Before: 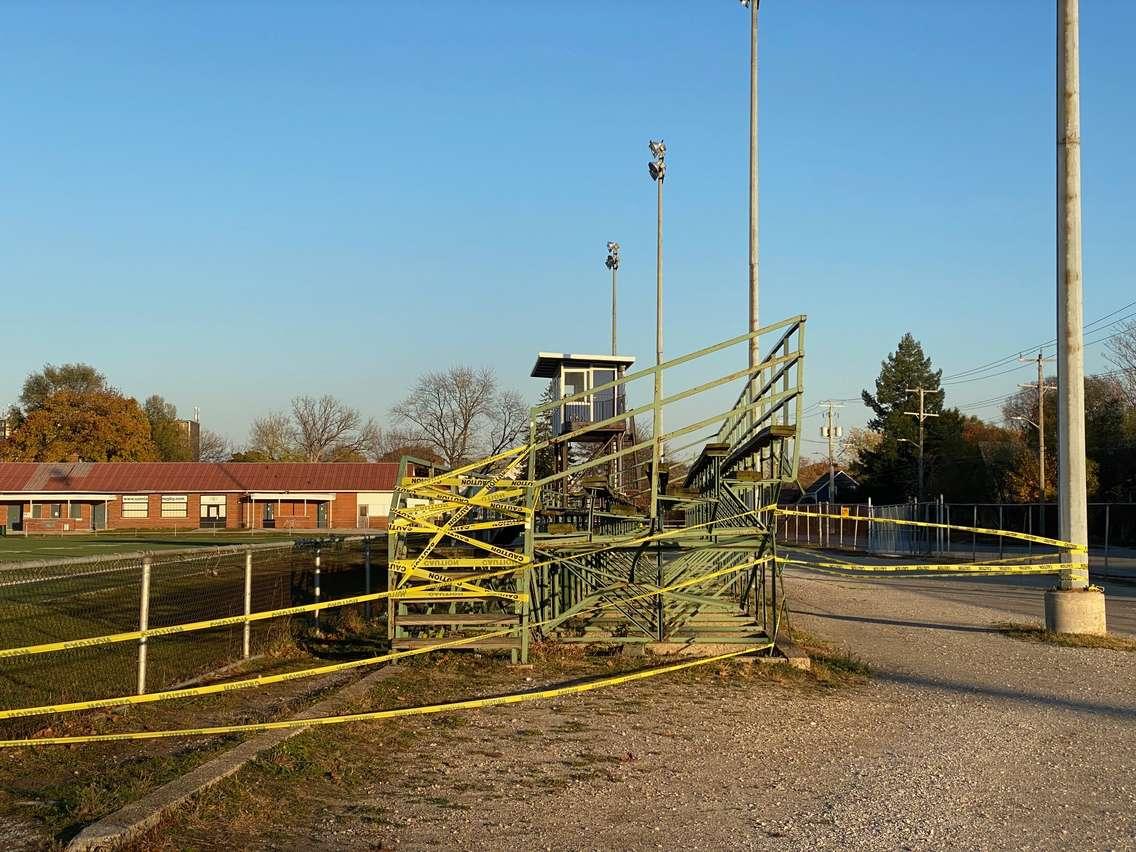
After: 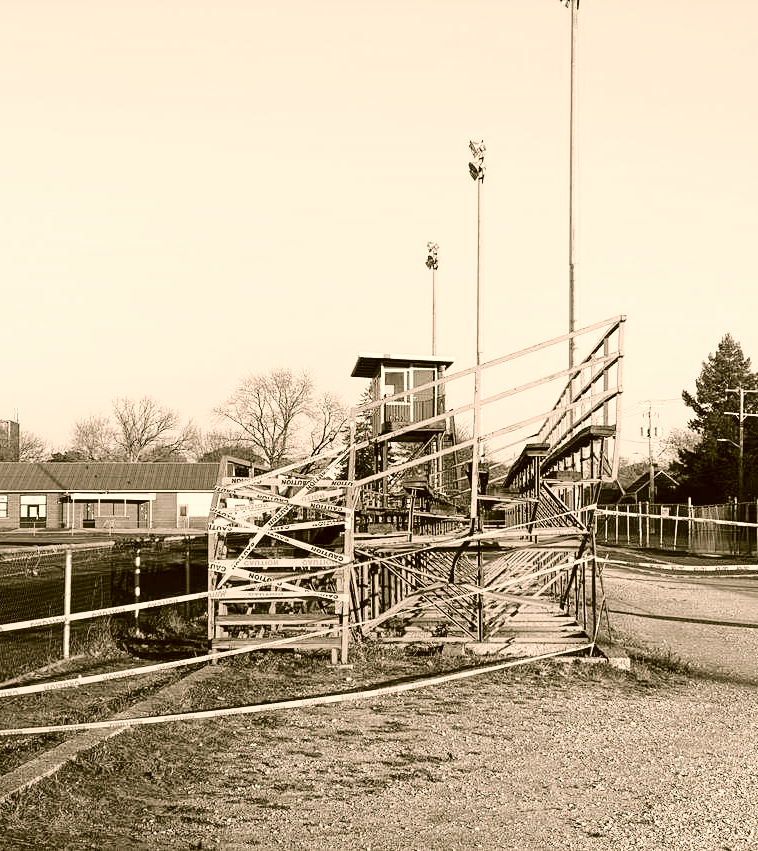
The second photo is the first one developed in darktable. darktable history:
contrast brightness saturation: contrast 0.041, saturation 0.153
color correction: highlights a* 8.28, highlights b* 15.39, shadows a* -0.413, shadows b* 26.17
base curve: curves: ch0 [(0, 0) (0.028, 0.03) (0.121, 0.232) (0.46, 0.748) (0.859, 0.968) (1, 1)], preserve colors none
color calibration: output gray [0.18, 0.41, 0.41, 0], illuminant custom, x 0.348, y 0.364, temperature 4935.12 K
crop and rotate: left 15.864%, right 17.396%
exposure: black level correction 0, exposure 0.703 EV, compensate highlight preservation false
